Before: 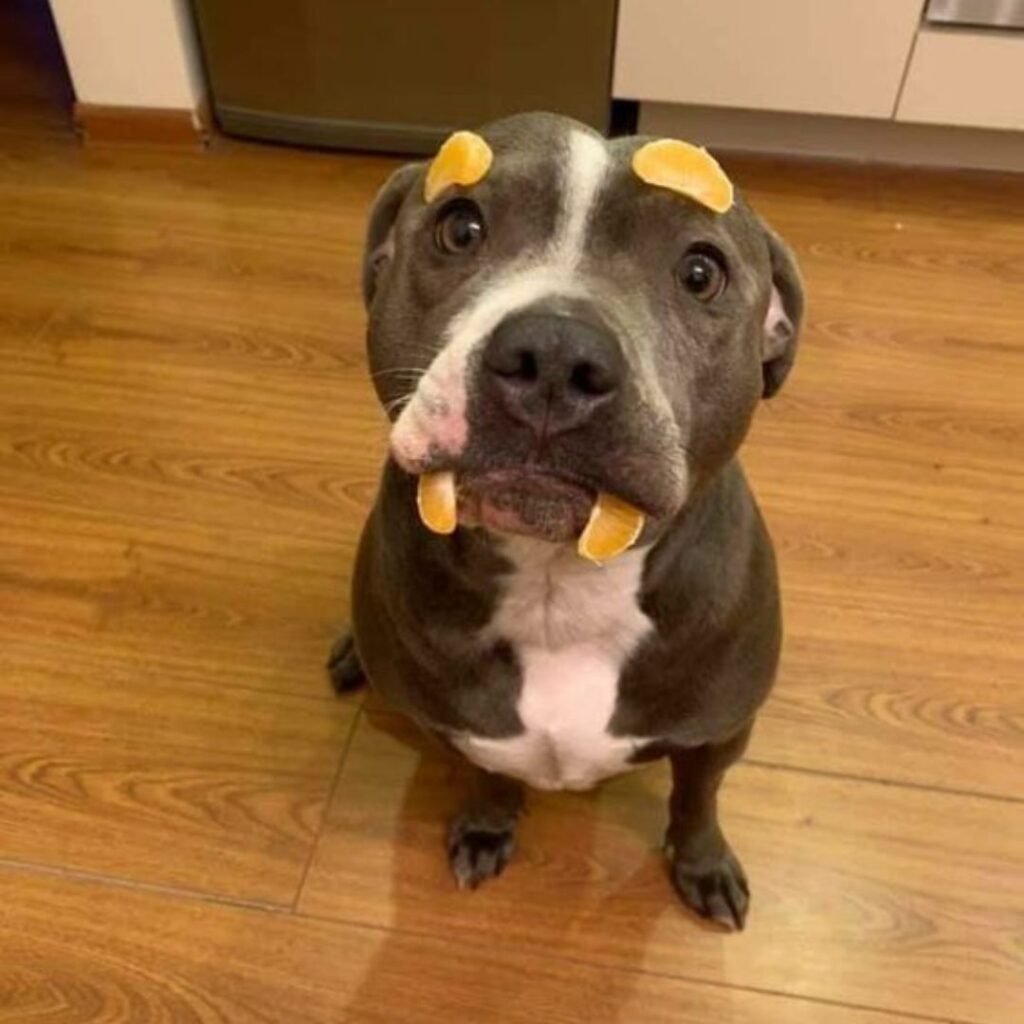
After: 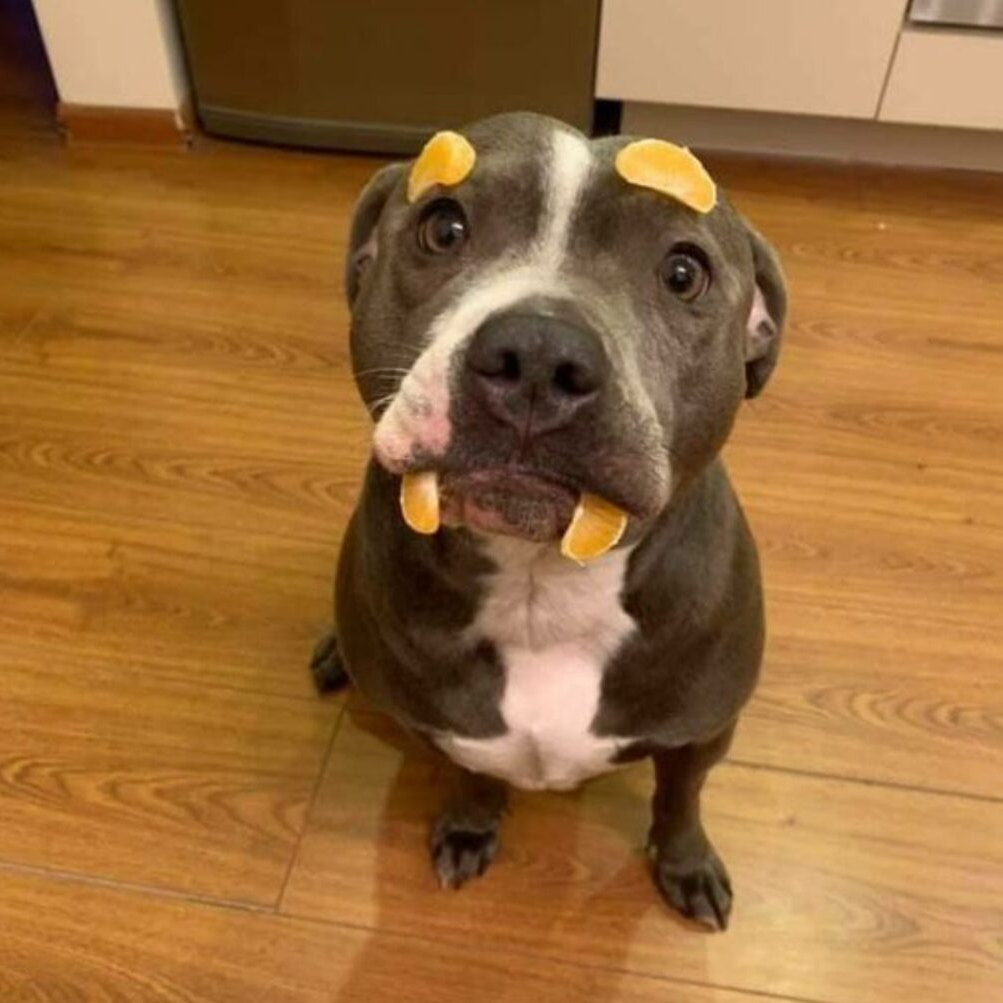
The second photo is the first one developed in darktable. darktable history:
white balance: emerald 1
crop: left 1.743%, right 0.268%, bottom 2.011%
